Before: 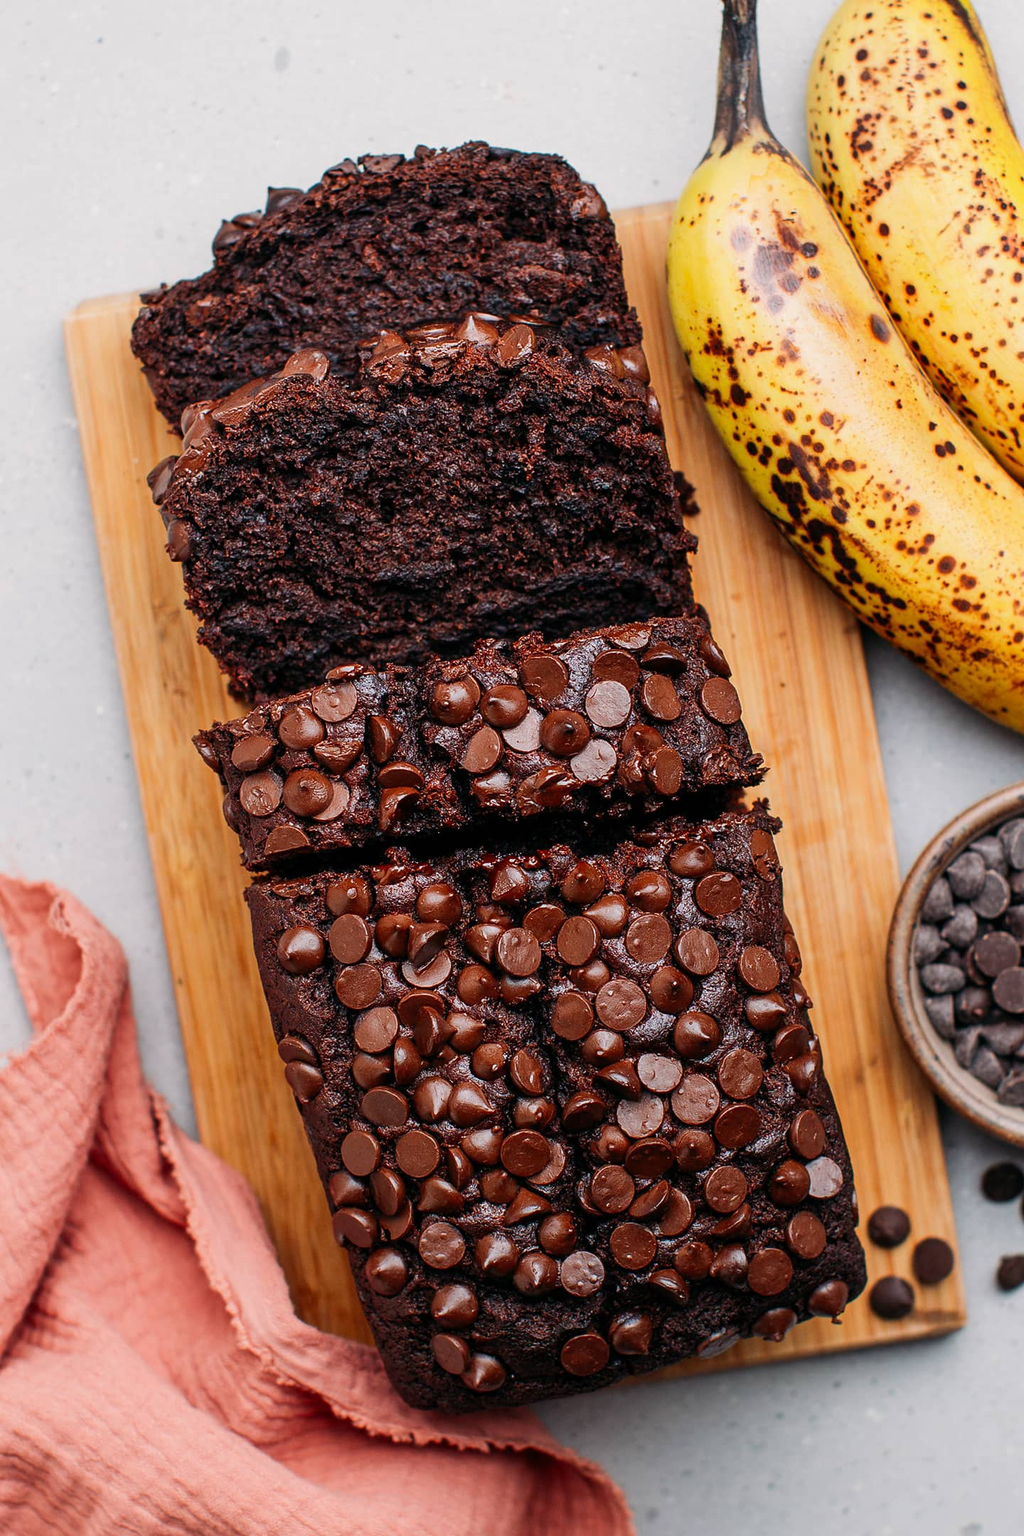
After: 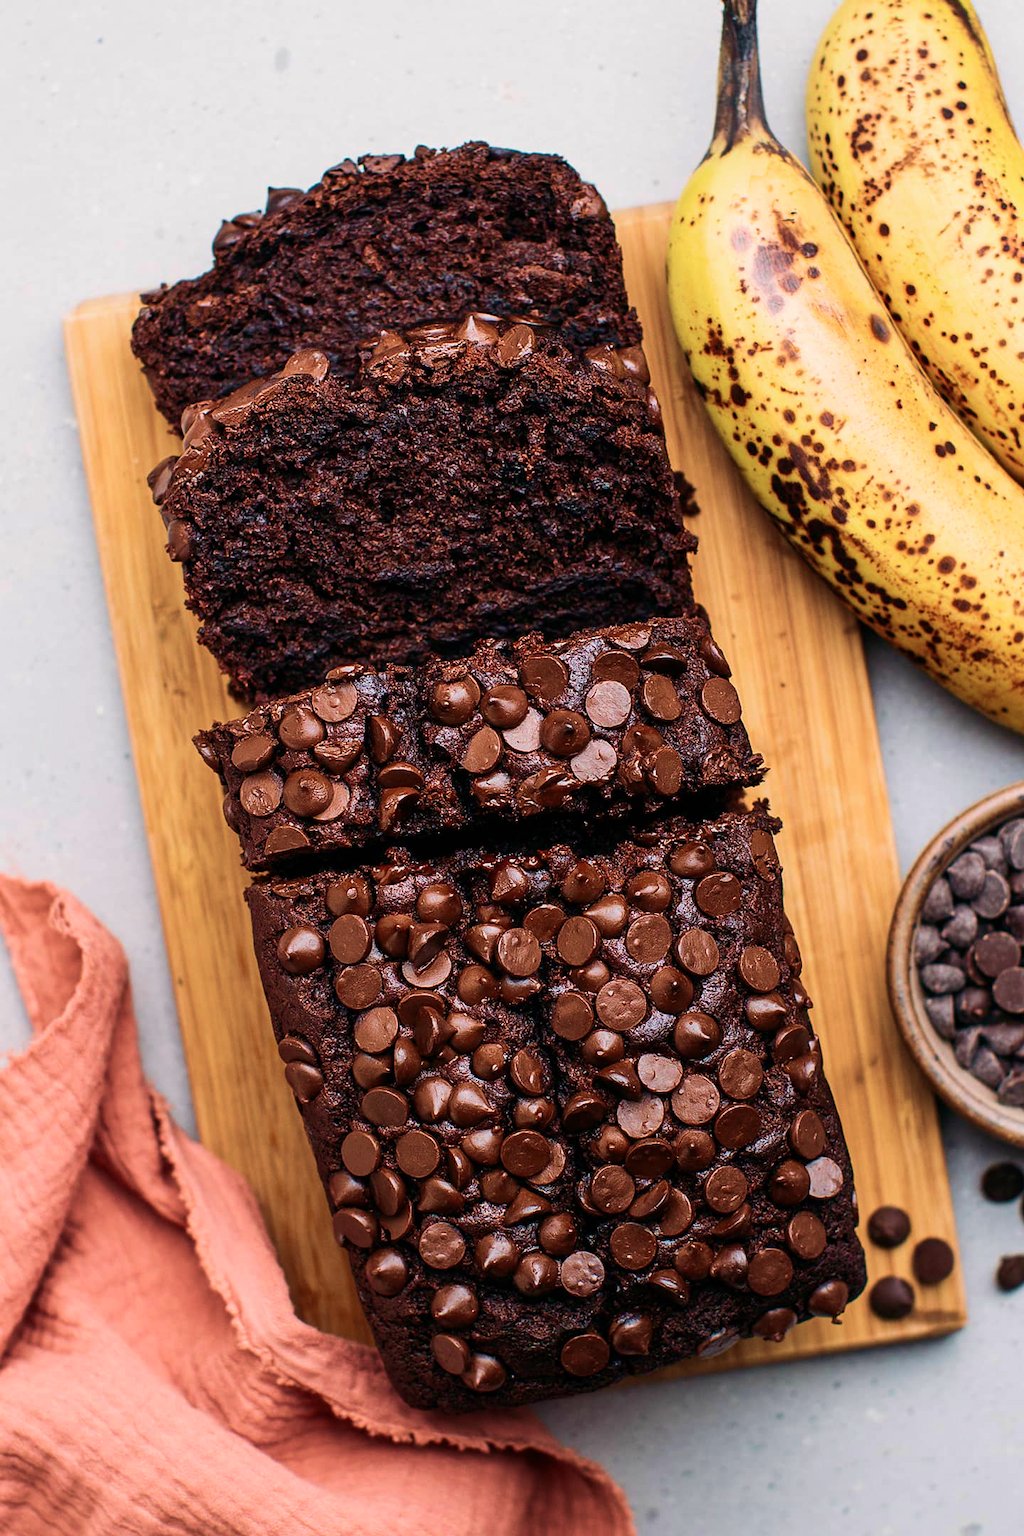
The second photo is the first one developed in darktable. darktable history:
velvia: strength 67.07%, mid-tones bias 0.972
levels: levels [0, 0.498, 0.996]
contrast brightness saturation: contrast 0.11, saturation -0.17
